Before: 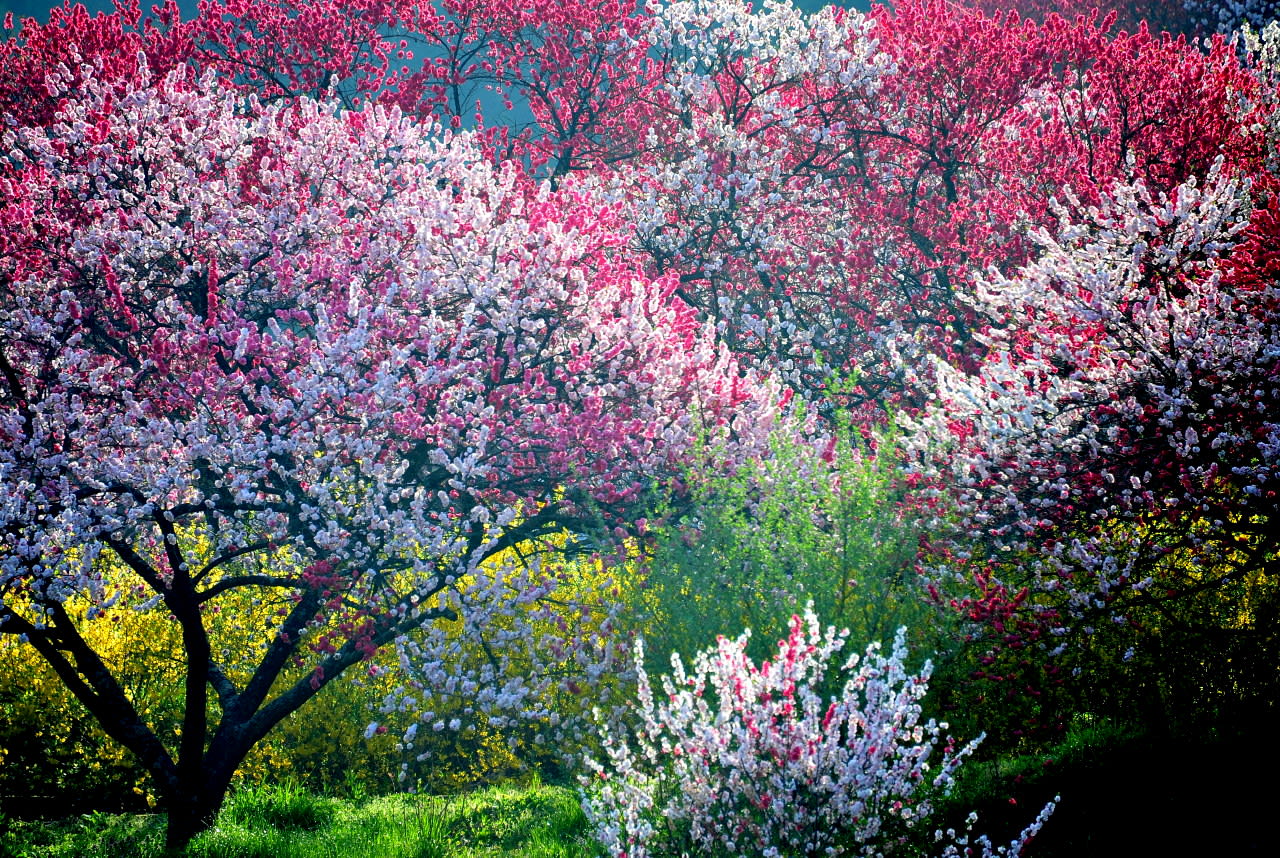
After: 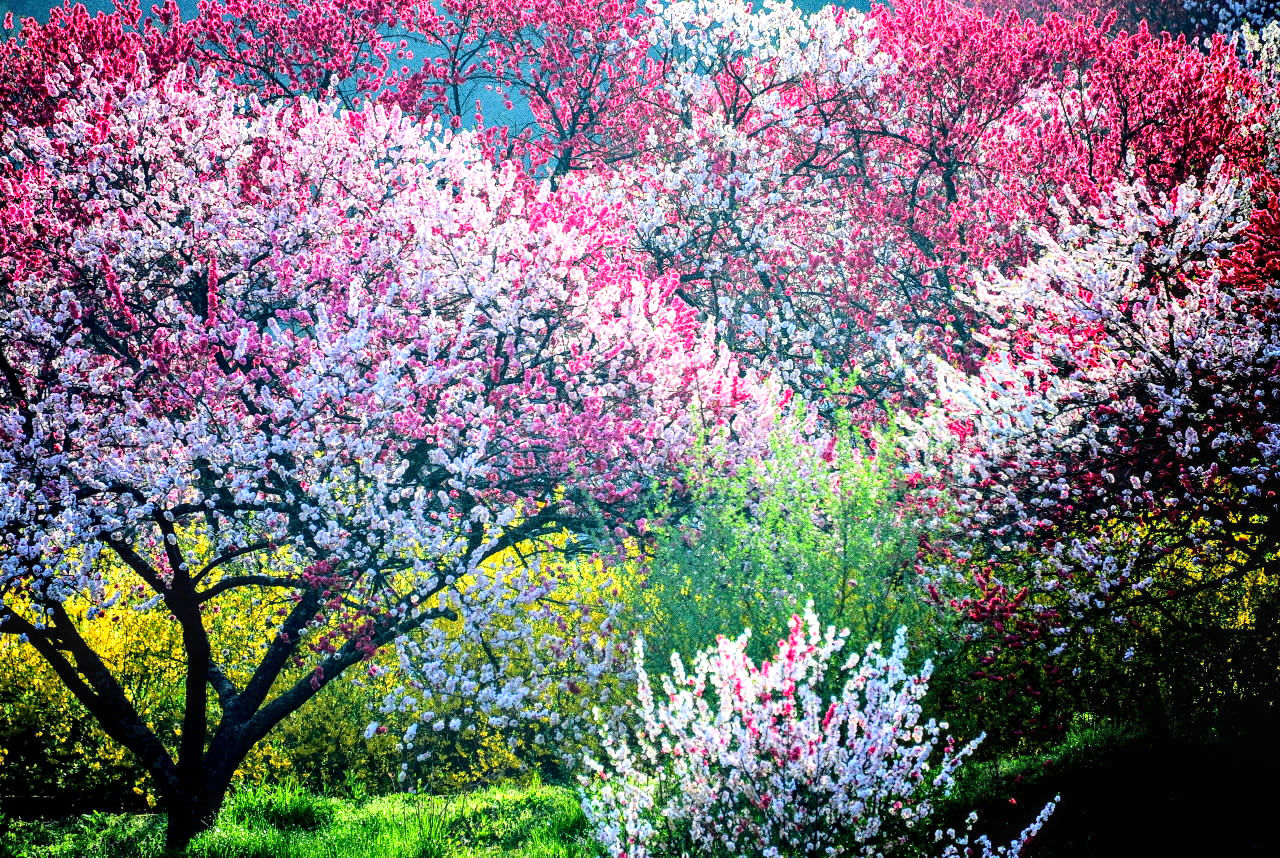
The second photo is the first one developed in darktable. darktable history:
base curve: curves: ch0 [(0, 0) (0.028, 0.03) (0.121, 0.232) (0.46, 0.748) (0.859, 0.968) (1, 1)]
local contrast: on, module defaults
shadows and highlights: shadows 20.91, highlights -35.45, soften with gaussian
grain: coarseness 0.09 ISO, strength 40%
